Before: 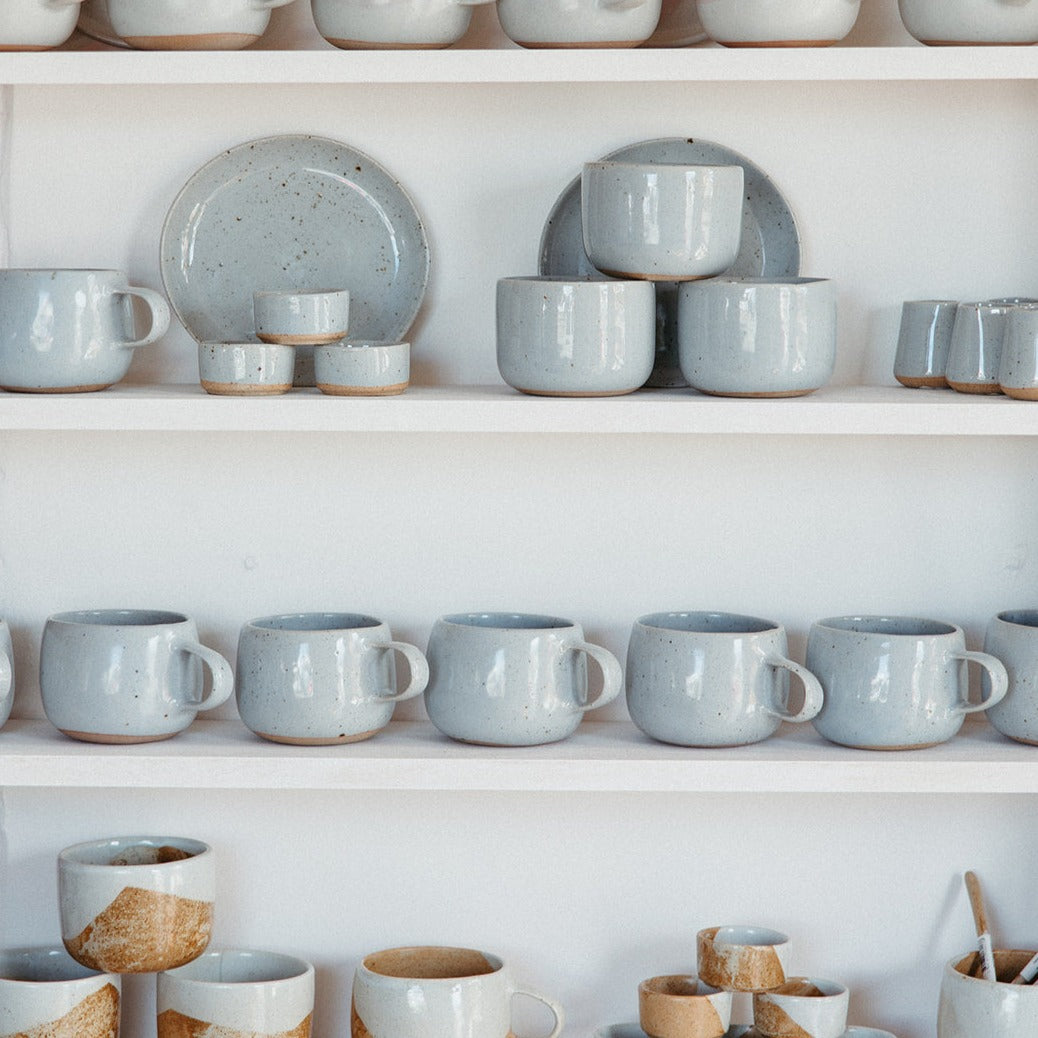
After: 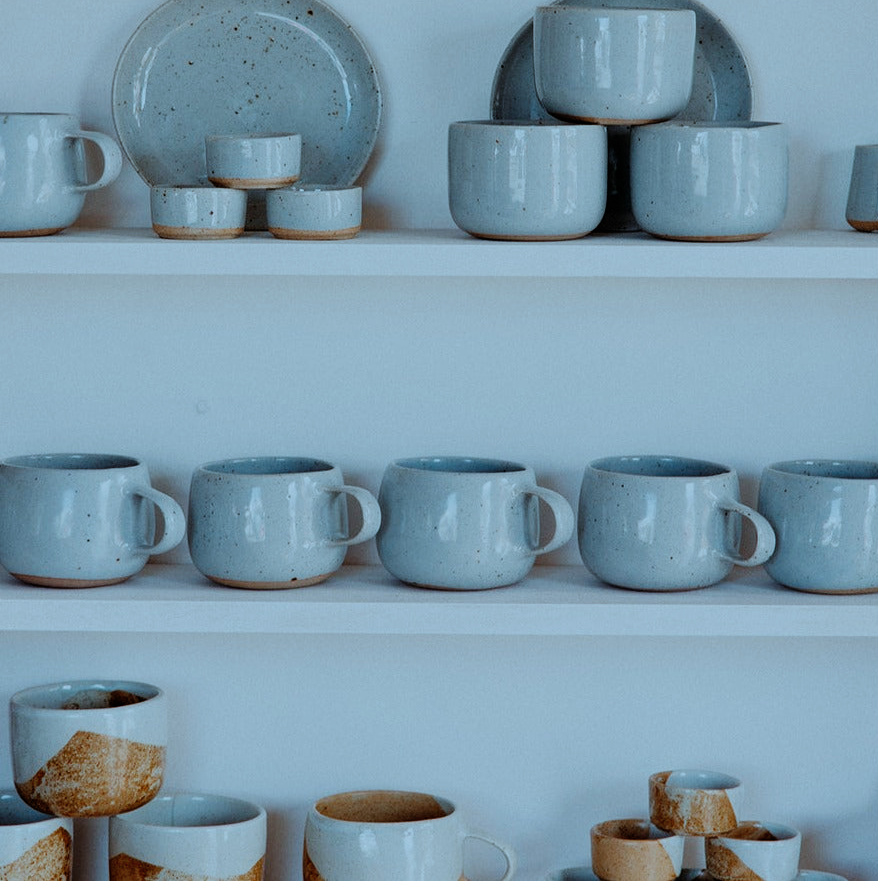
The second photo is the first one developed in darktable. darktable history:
exposure: black level correction 0, exposure -0.817 EV, compensate exposure bias true, compensate highlight preservation false
crop and rotate: left 4.637%, top 15.038%, right 10.691%
filmic rgb: black relative exposure -8.02 EV, white relative exposure 4 EV, hardness 4.16, contrast 1.362, preserve chrominance no, color science v5 (2021)
shadows and highlights: shadows 35.73, highlights -35.05, soften with gaussian
color correction: highlights a* -10.55, highlights b* -19.36
